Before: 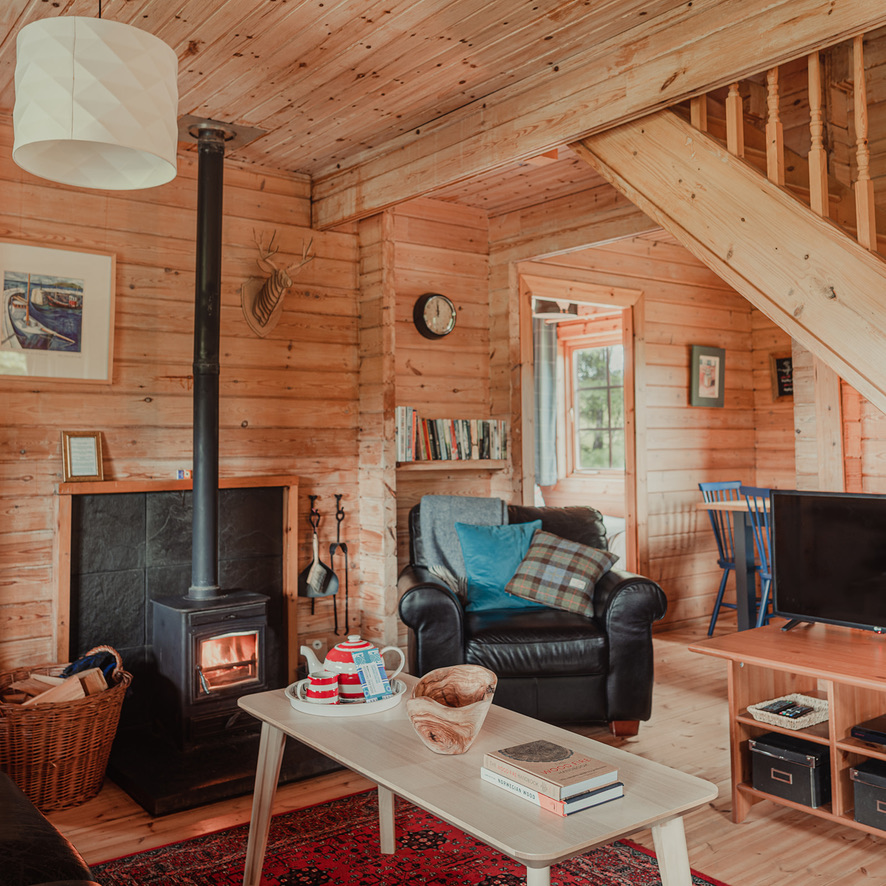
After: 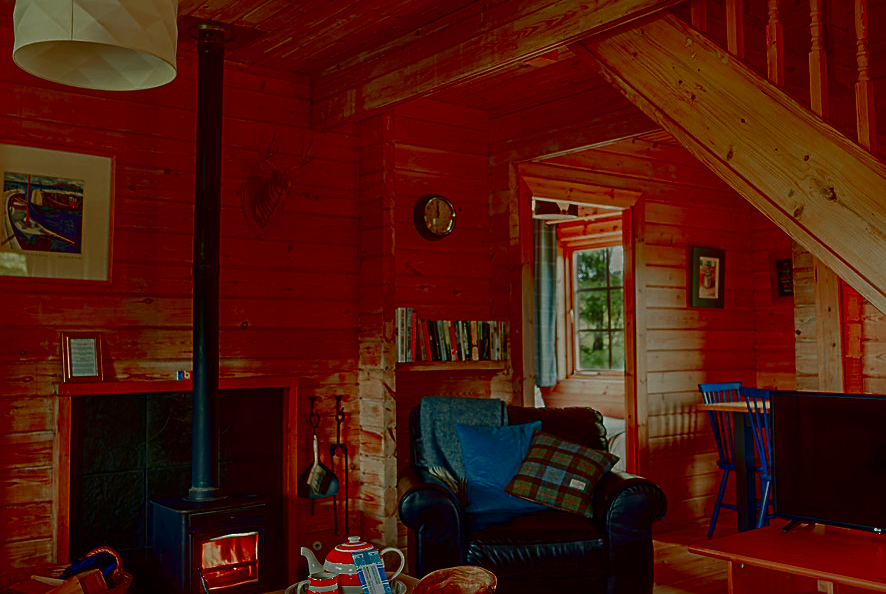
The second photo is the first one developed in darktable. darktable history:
sharpen: on, module defaults
contrast brightness saturation: brightness -0.981, saturation 0.988
crop: top 11.177%, bottom 21.751%
